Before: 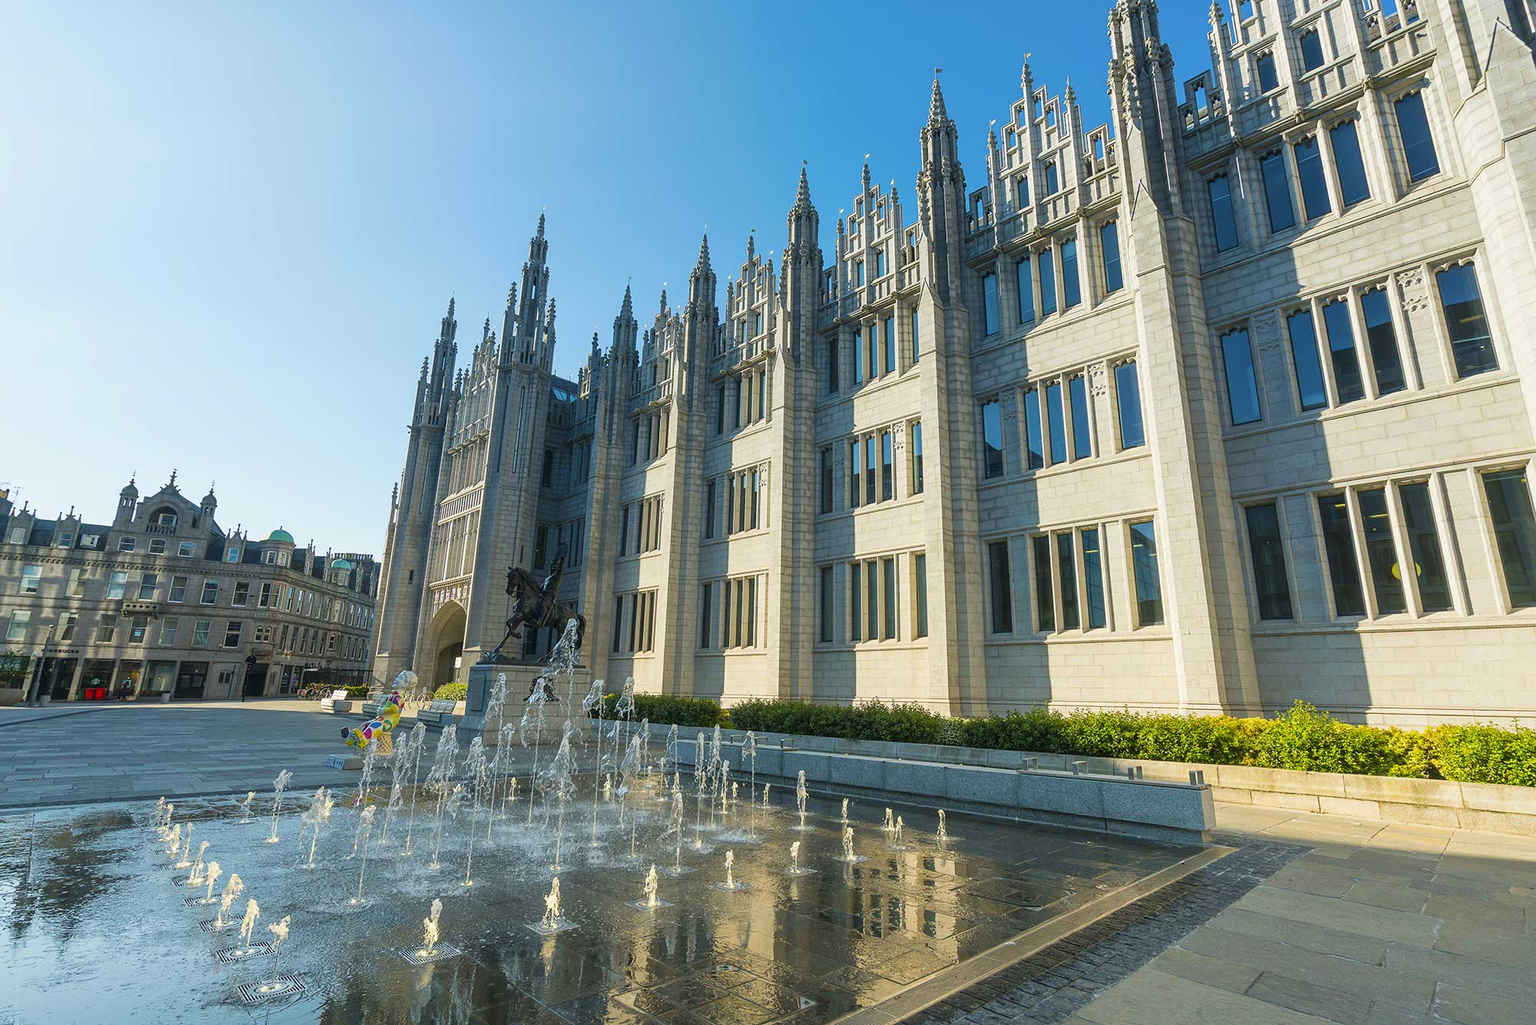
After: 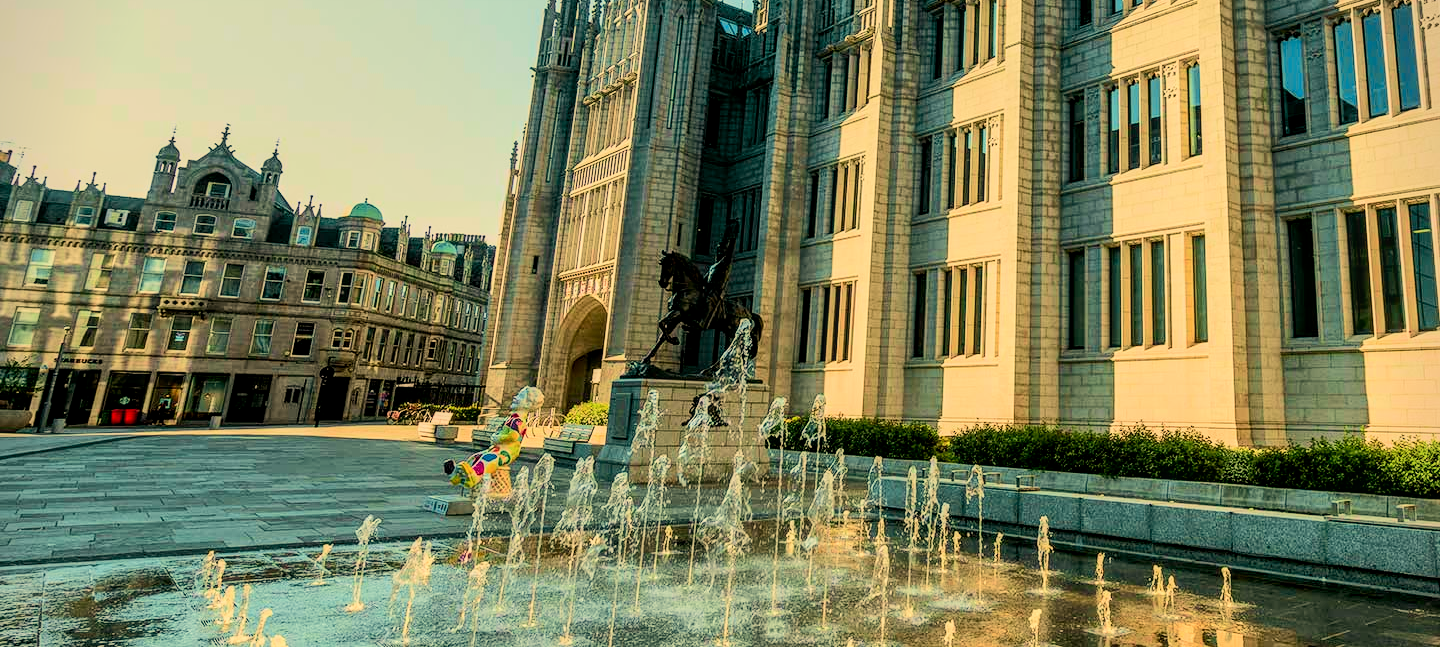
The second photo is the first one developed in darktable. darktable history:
shadows and highlights: on, module defaults
vignetting: fall-off start 91.19%
tone equalizer: on, module defaults
white balance: red 1.123, blue 0.83
tone curve: curves: ch0 [(0, 0.003) (0.044, 0.025) (0.12, 0.089) (0.197, 0.168) (0.281, 0.273) (0.468, 0.548) (0.583, 0.691) (0.701, 0.815) (0.86, 0.922) (1, 0.982)]; ch1 [(0, 0) (0.232, 0.214) (0.404, 0.376) (0.461, 0.425) (0.493, 0.481) (0.501, 0.5) (0.517, 0.524) (0.55, 0.585) (0.598, 0.651) (0.671, 0.735) (0.796, 0.85) (1, 1)]; ch2 [(0, 0) (0.249, 0.216) (0.357, 0.317) (0.448, 0.432) (0.478, 0.492) (0.498, 0.499) (0.517, 0.527) (0.537, 0.564) (0.569, 0.617) (0.61, 0.659) (0.706, 0.75) (0.808, 0.809) (0.991, 0.968)], color space Lab, independent channels, preserve colors none
local contrast: on, module defaults
filmic rgb: black relative exposure -5 EV, hardness 2.88, contrast 1.3, highlights saturation mix -30%
crop: top 36.498%, right 27.964%, bottom 14.995%
